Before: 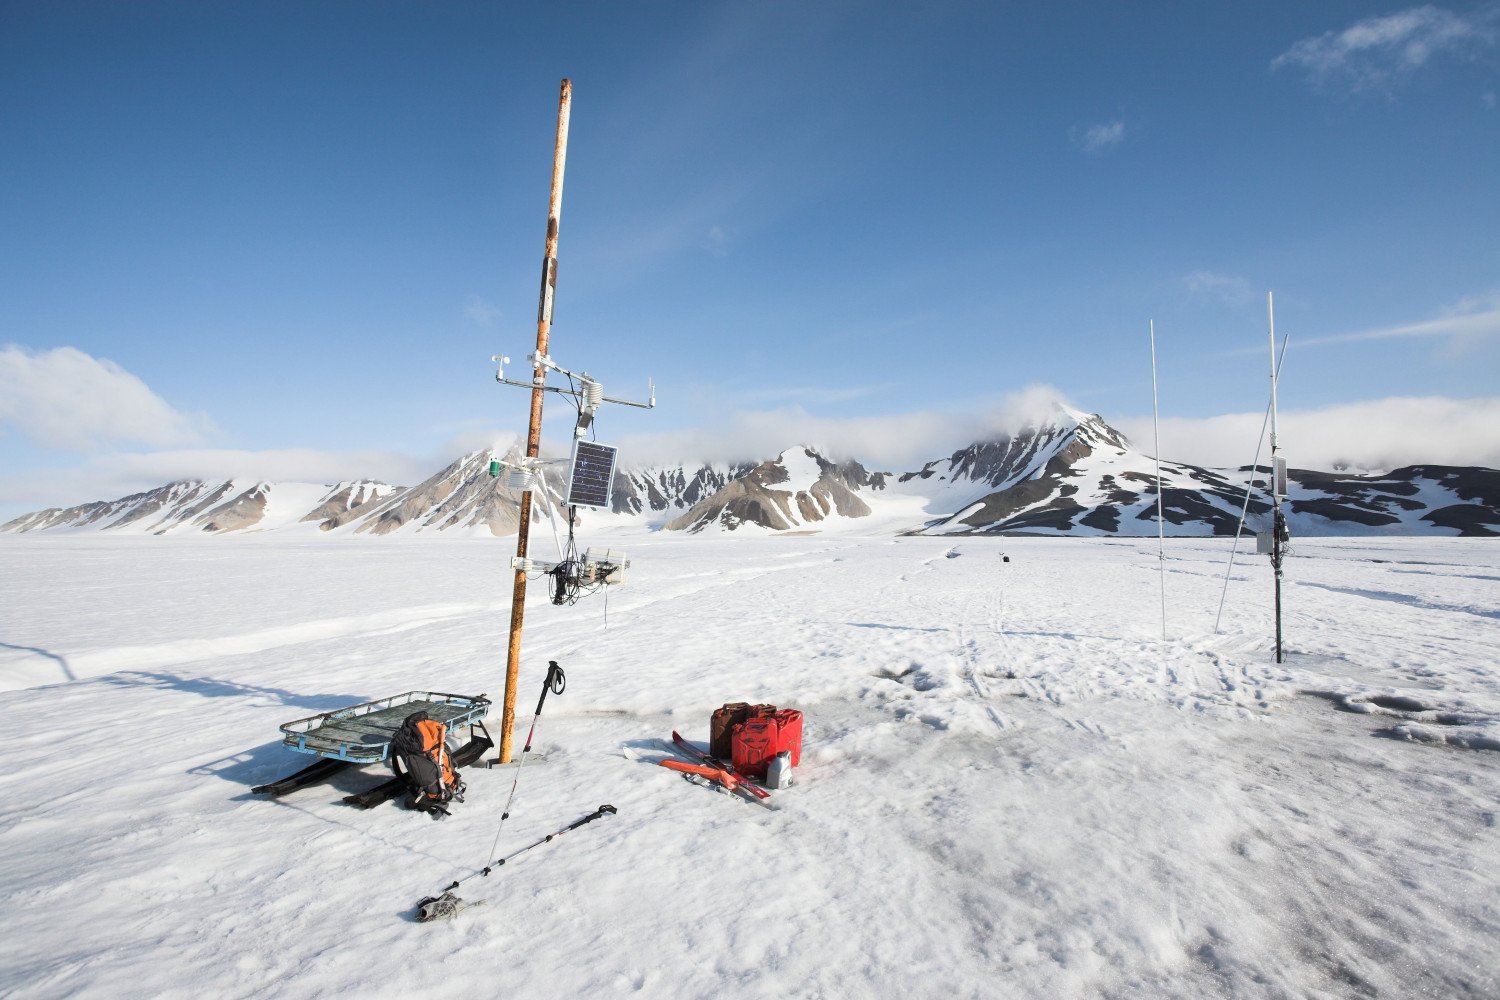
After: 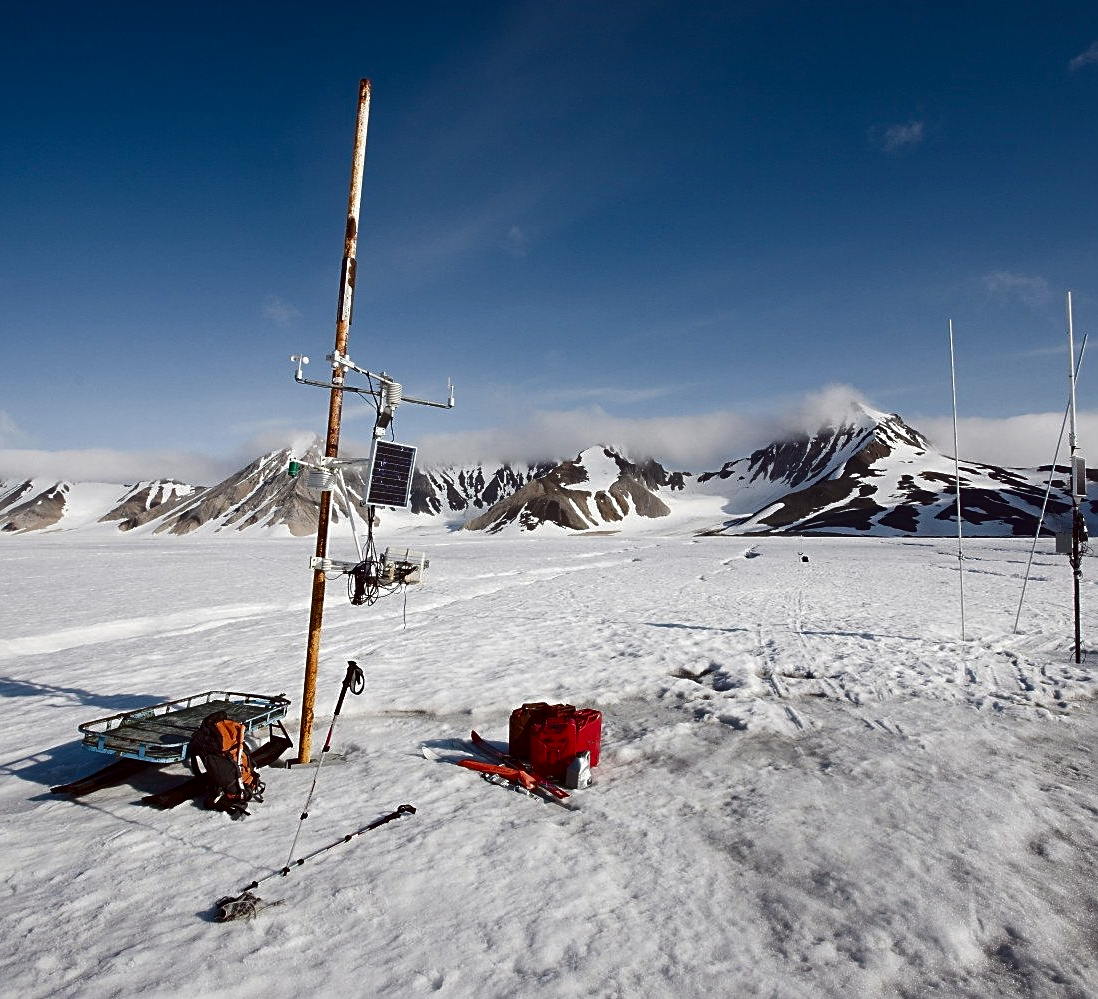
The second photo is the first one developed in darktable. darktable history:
color balance: mode lift, gamma, gain (sRGB), lift [1, 1.049, 1, 1]
contrast brightness saturation: brightness -0.52
crop: left 13.443%, right 13.31%
sharpen: on, module defaults
